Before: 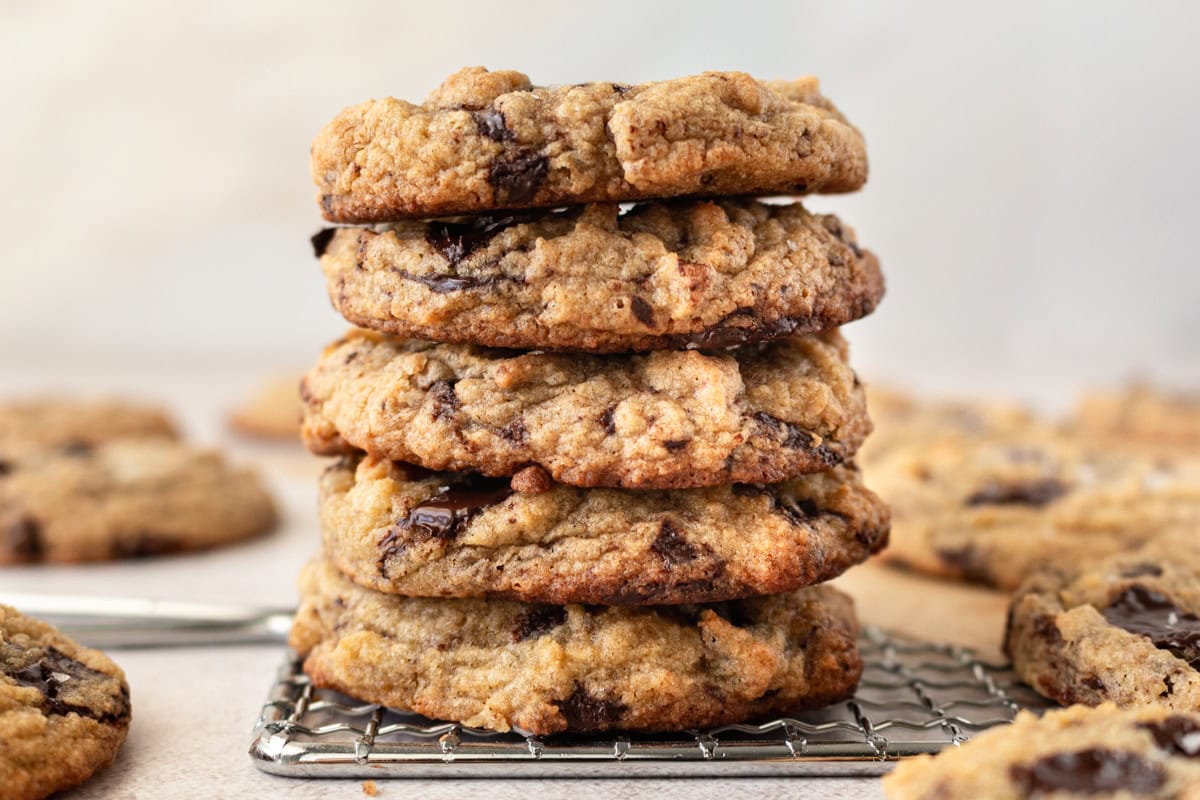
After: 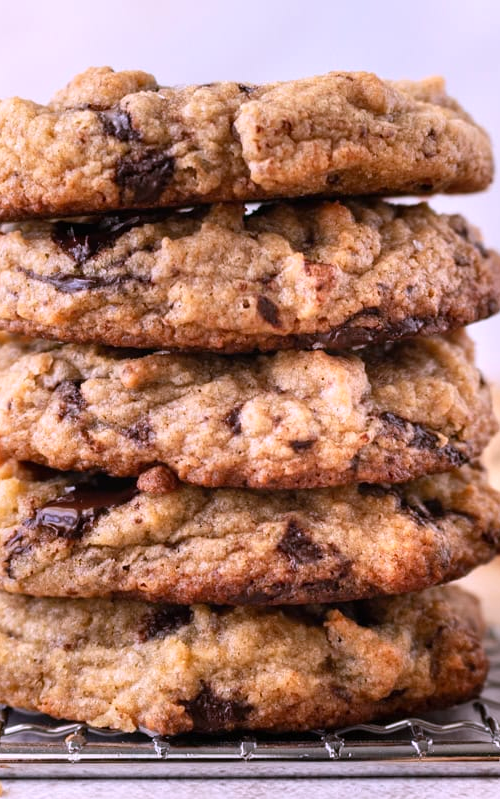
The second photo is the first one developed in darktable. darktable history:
white balance: red 1.042, blue 1.17
crop: left 31.229%, right 27.105%
